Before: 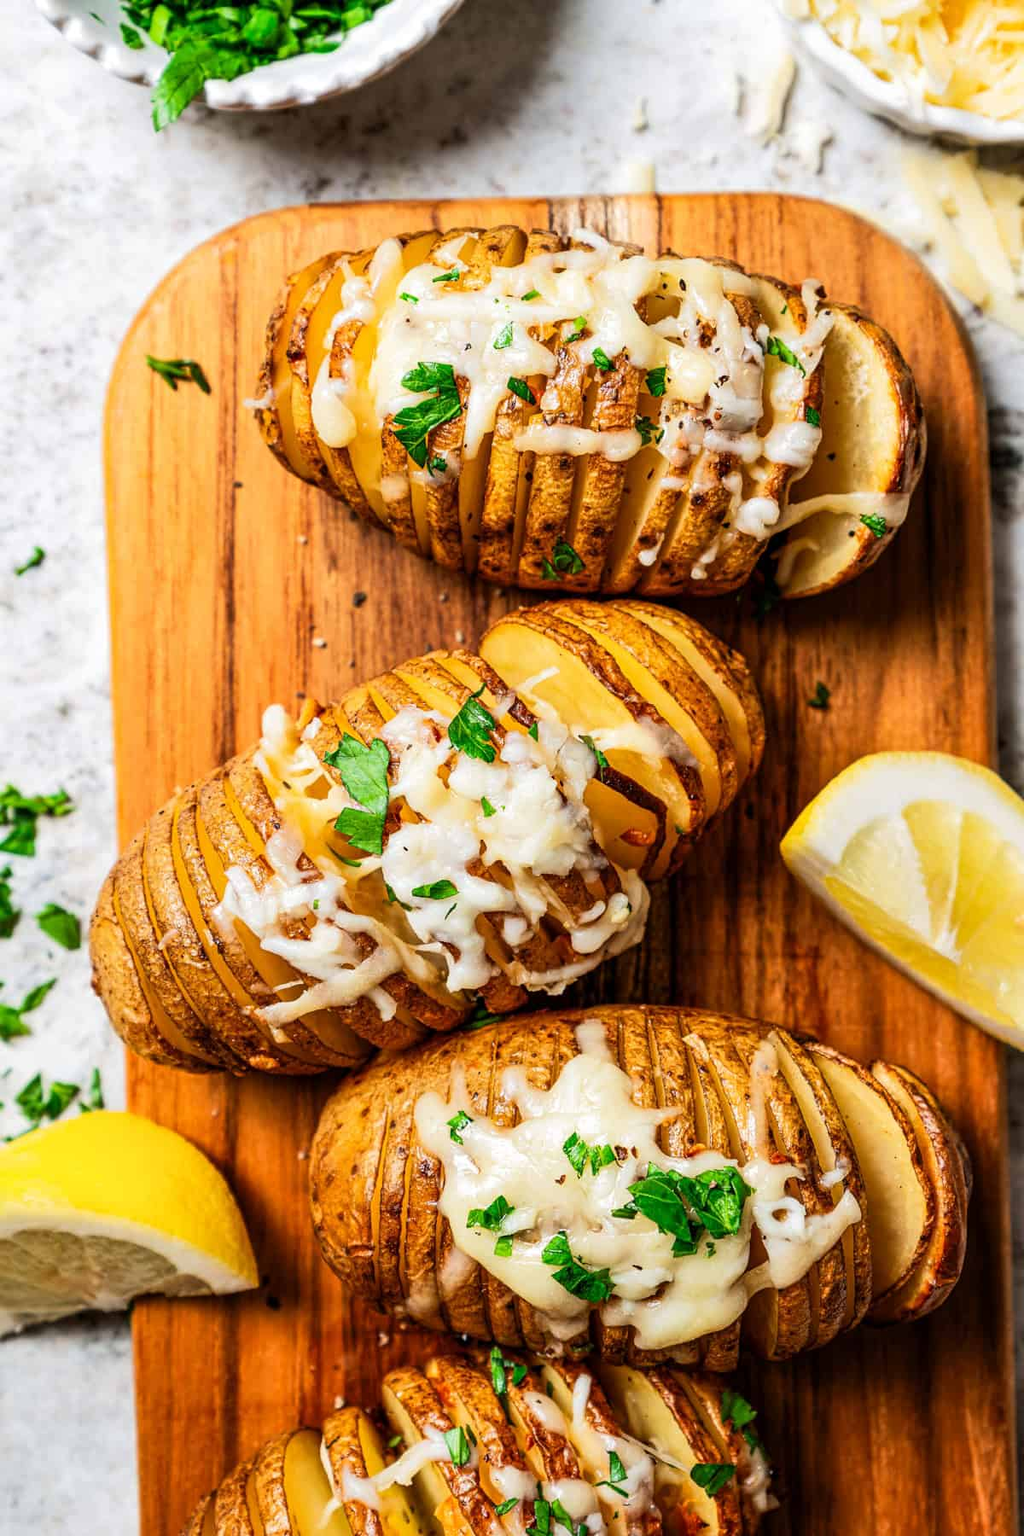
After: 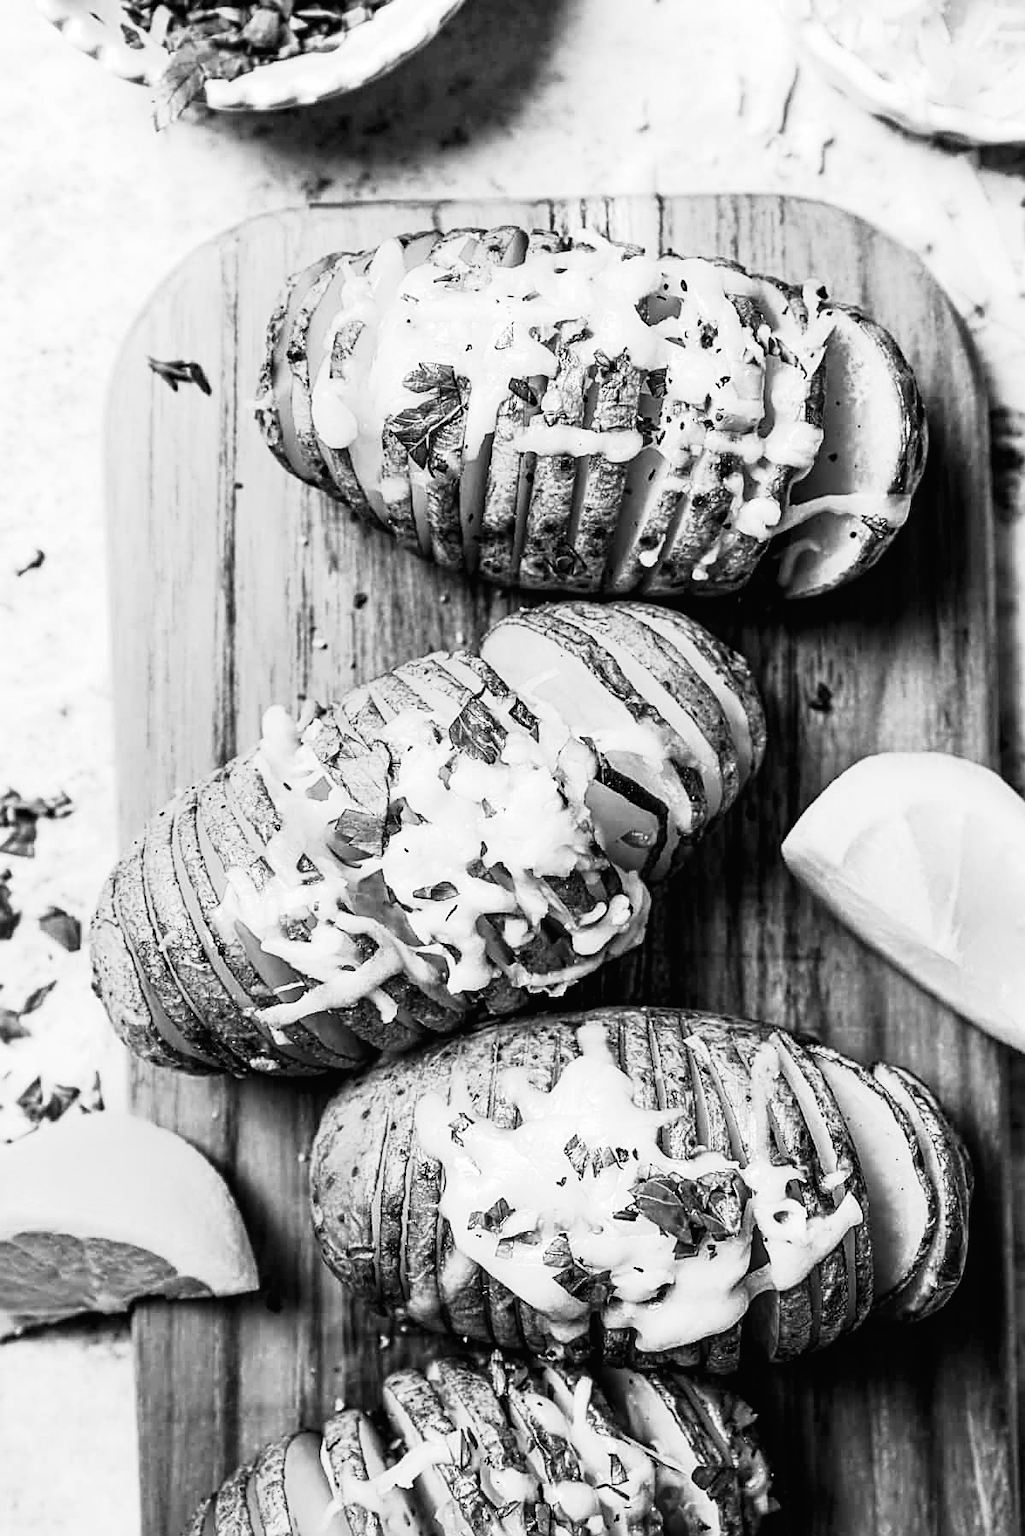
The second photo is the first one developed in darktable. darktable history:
tone curve: curves: ch0 [(0.016, 0.011) (0.084, 0.026) (0.469, 0.508) (0.721, 0.862) (1, 1)], color space Lab, linked channels, preserve colors none
sharpen: on, module defaults
monochrome: on, module defaults
crop: top 0.05%, bottom 0.098%
